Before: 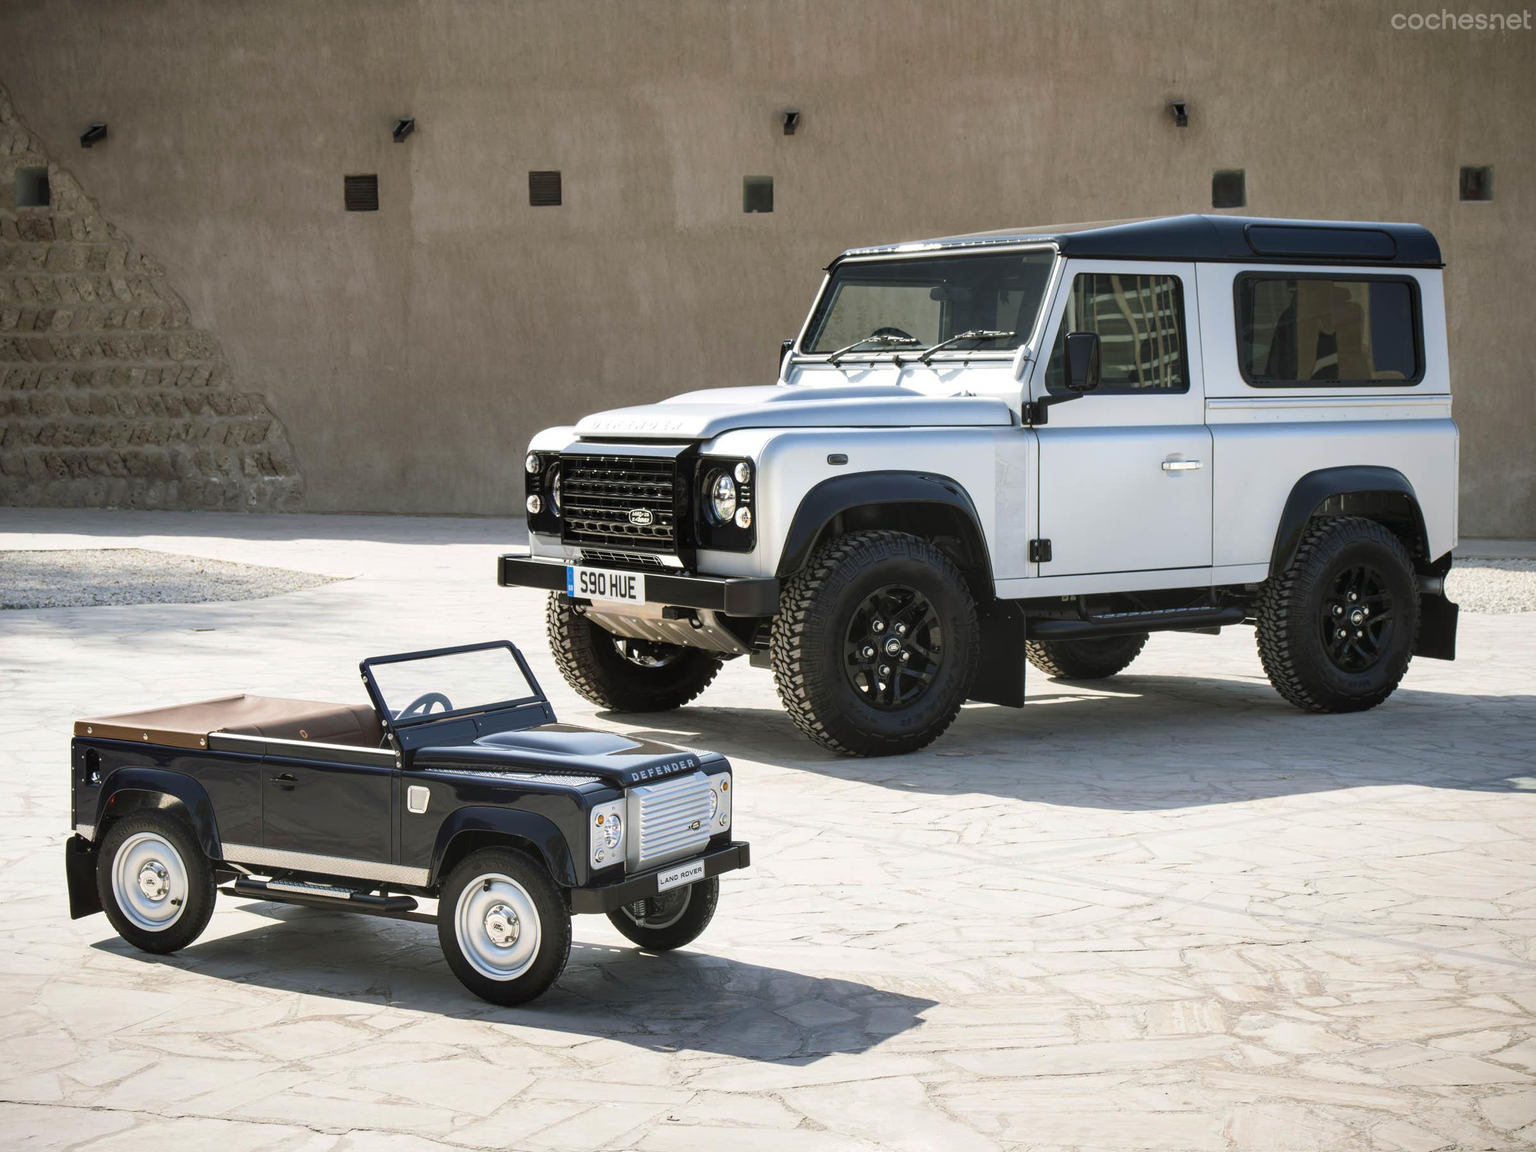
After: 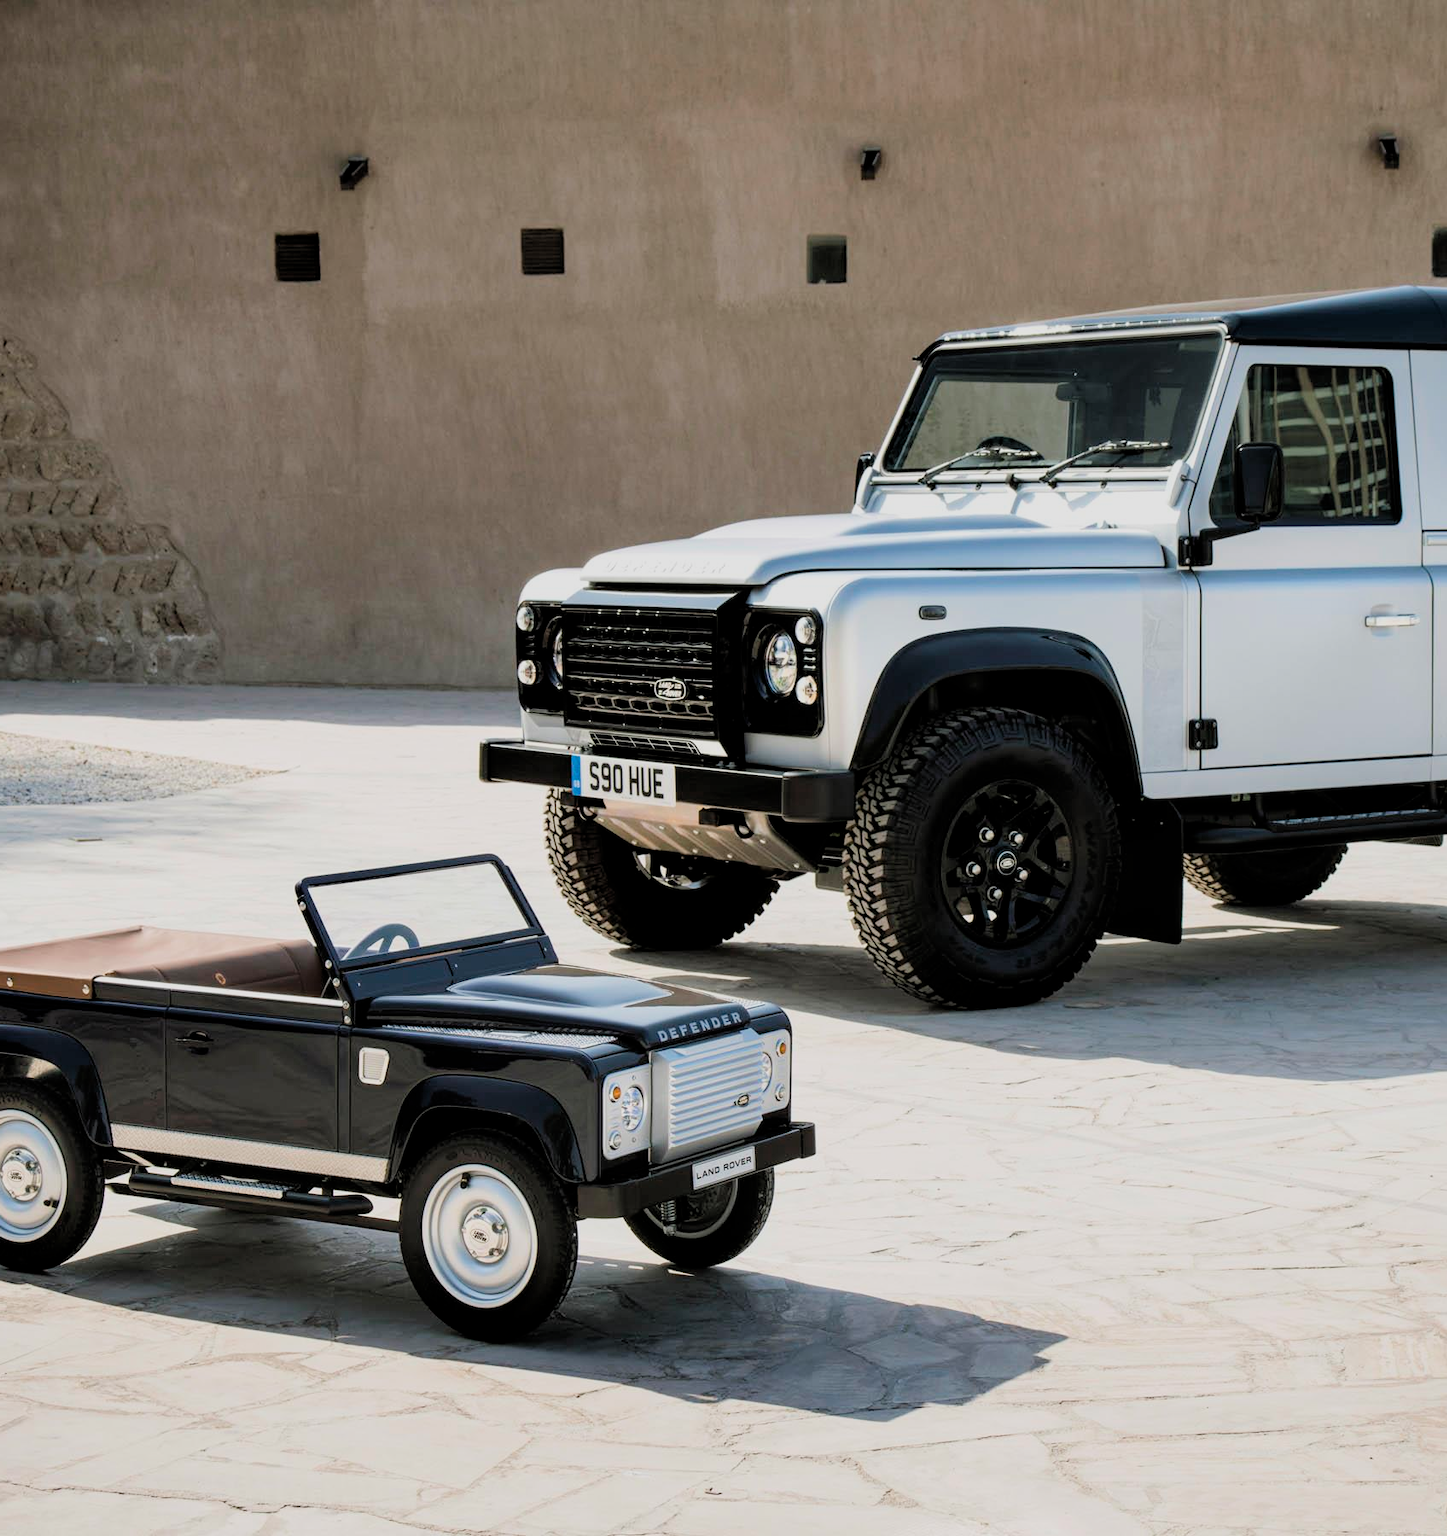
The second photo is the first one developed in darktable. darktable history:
filmic rgb: black relative exposure -7.71 EV, white relative exposure 4.4 EV, target black luminance 0%, hardness 3.75, latitude 50.66%, contrast 1.074, highlights saturation mix 9.7%, shadows ↔ highlights balance -0.252%
crop and rotate: left 9.006%, right 20.305%
